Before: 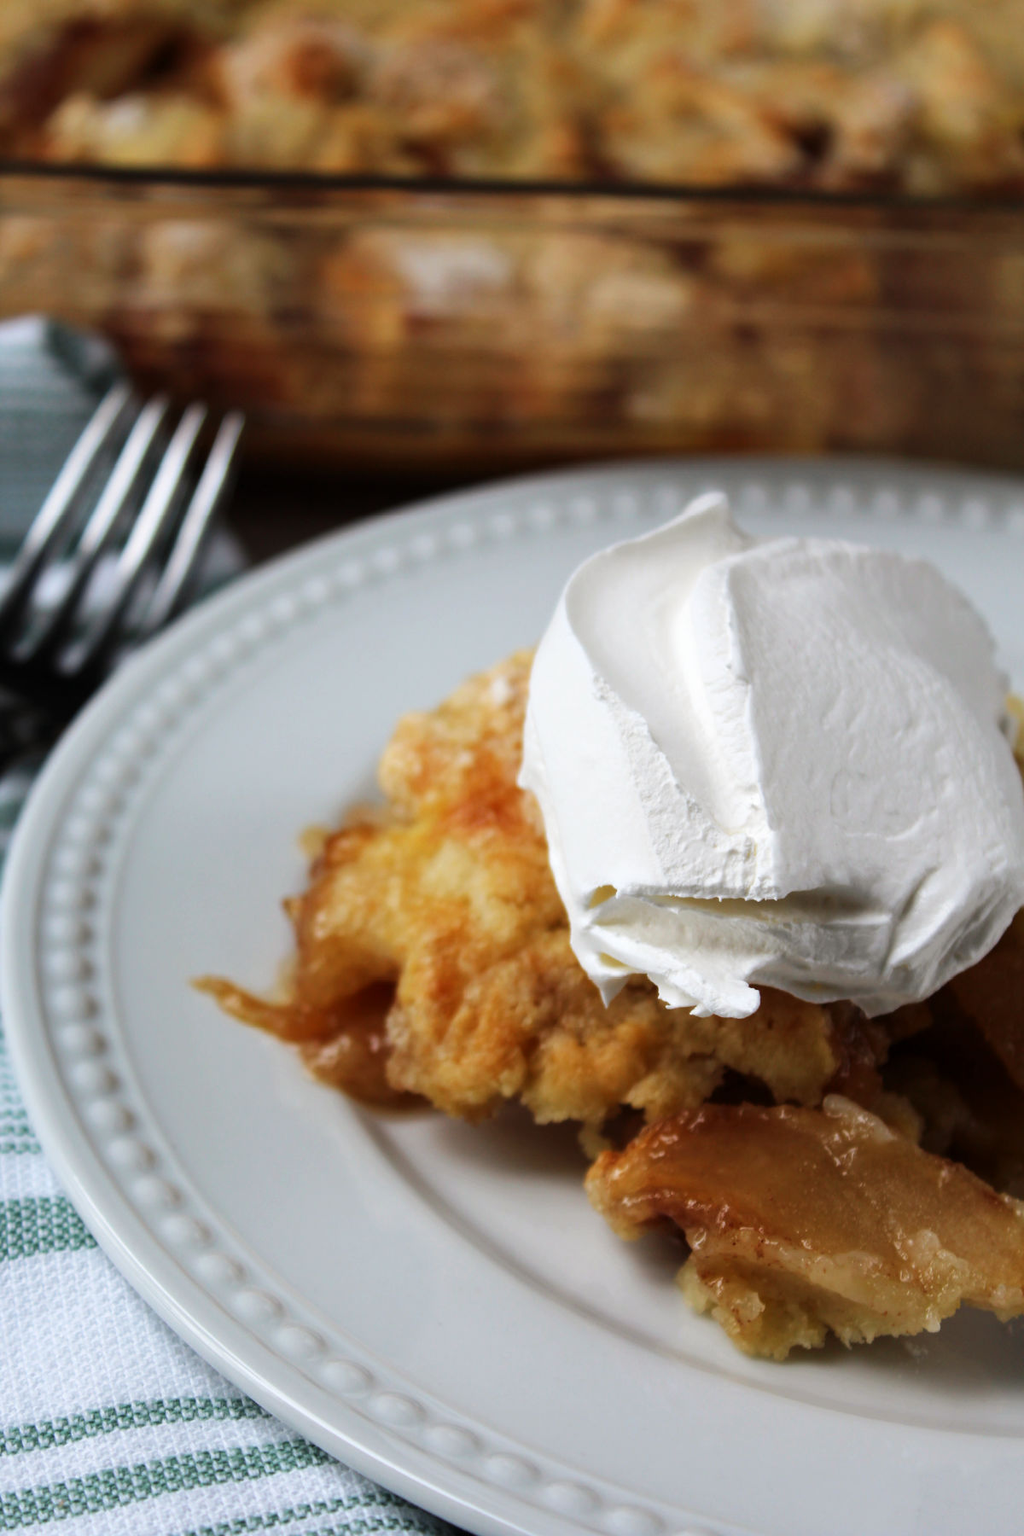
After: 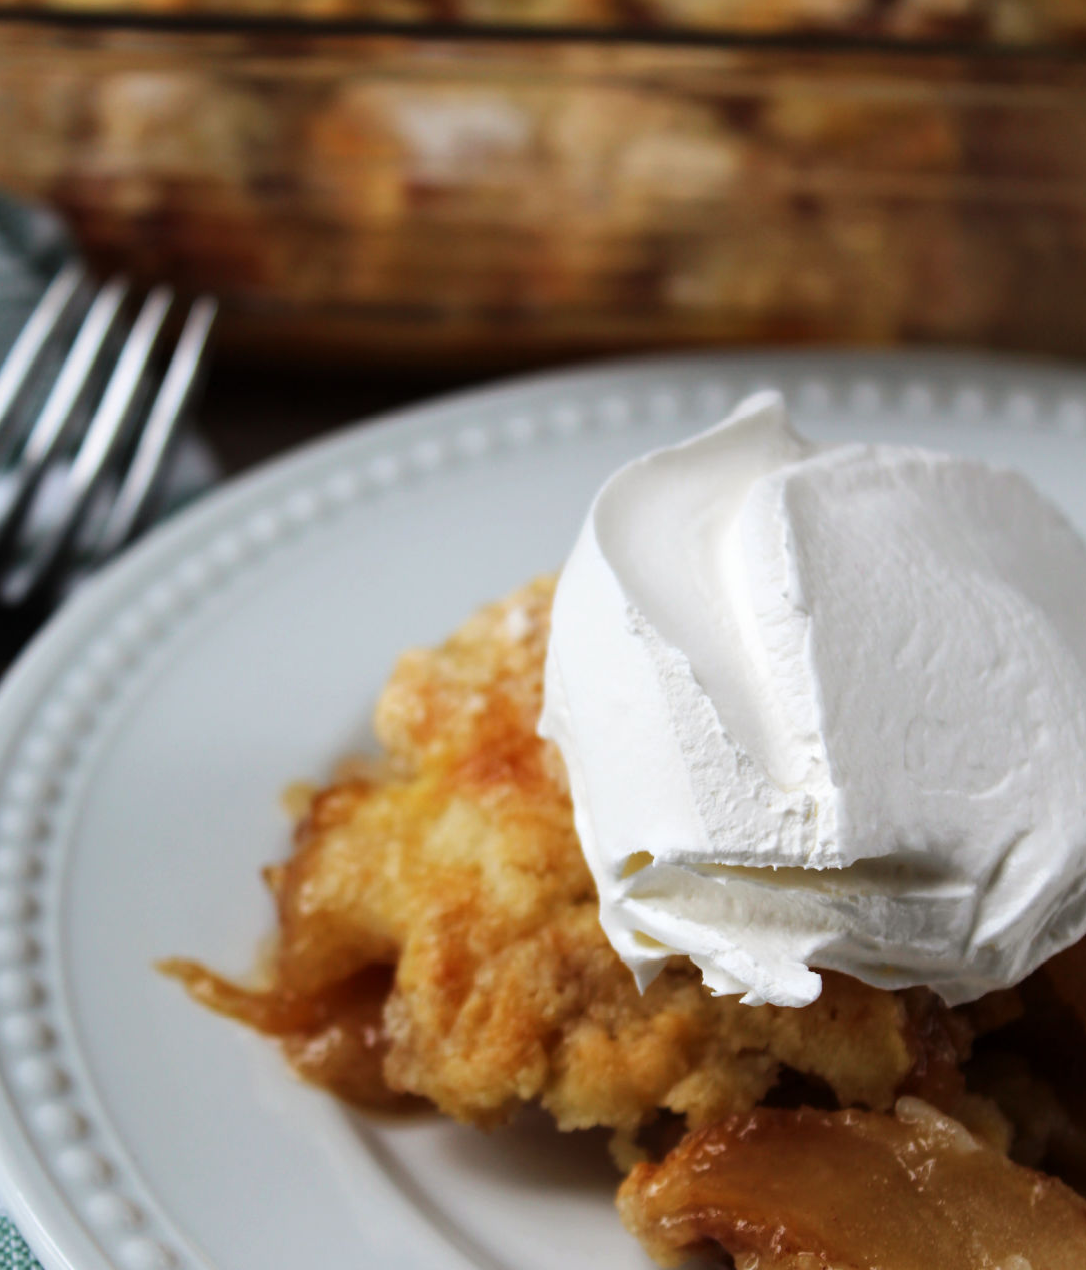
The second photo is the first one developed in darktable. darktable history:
crop: left 5.818%, top 10.369%, right 3.608%, bottom 19.056%
